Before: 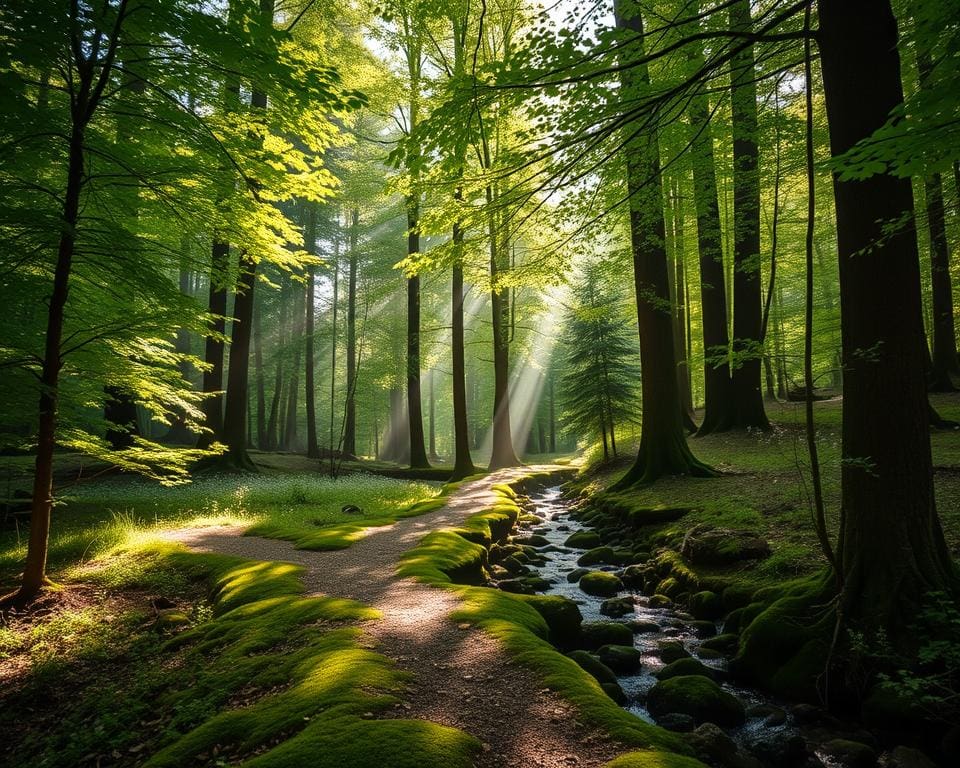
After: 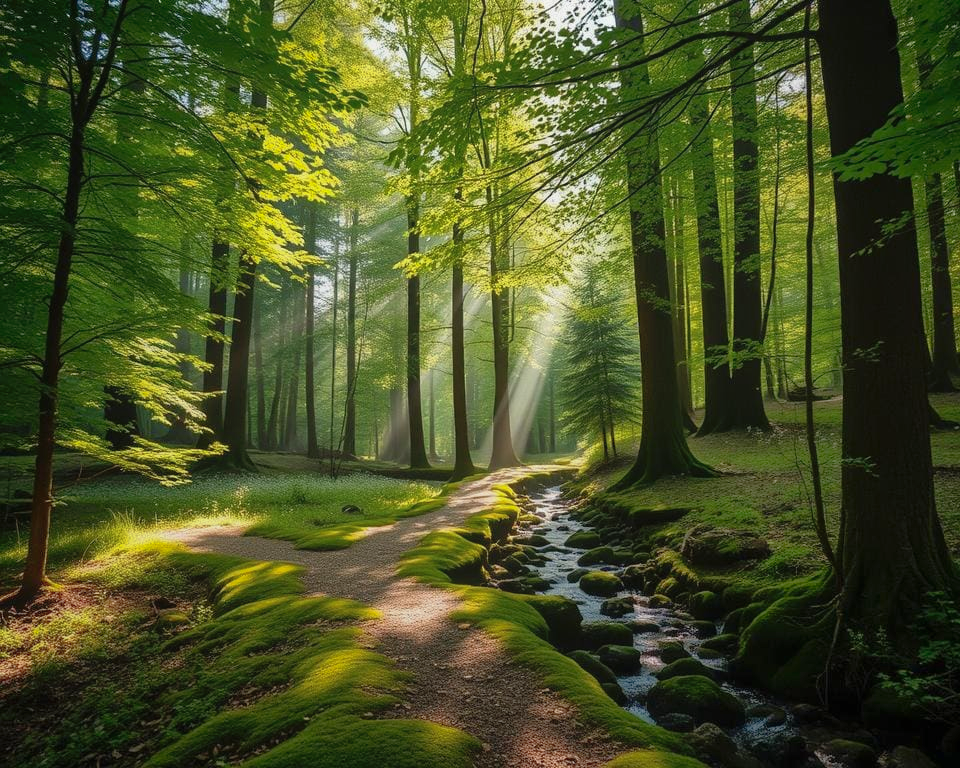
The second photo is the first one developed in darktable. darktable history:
shadows and highlights: on, module defaults
contrast equalizer: octaves 7, y [[0.6 ×6], [0.55 ×6], [0 ×6], [0 ×6], [0 ×6]], mix -0.2
